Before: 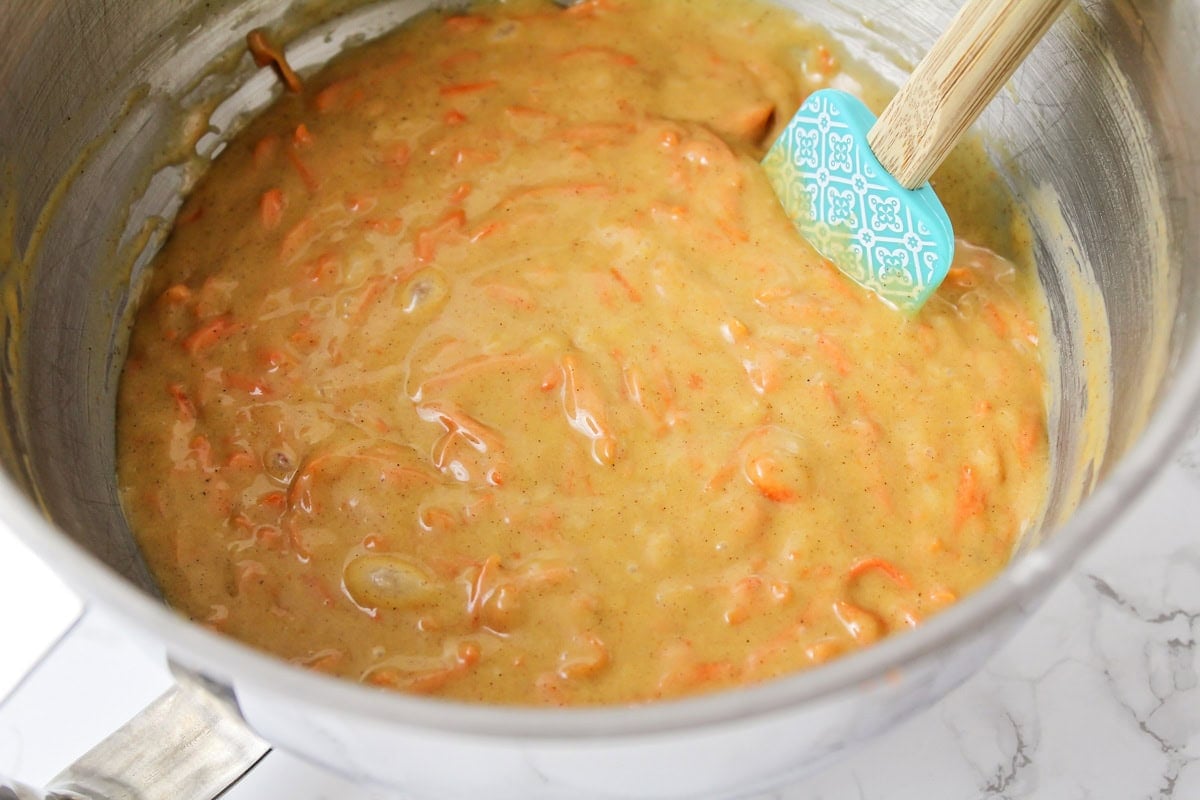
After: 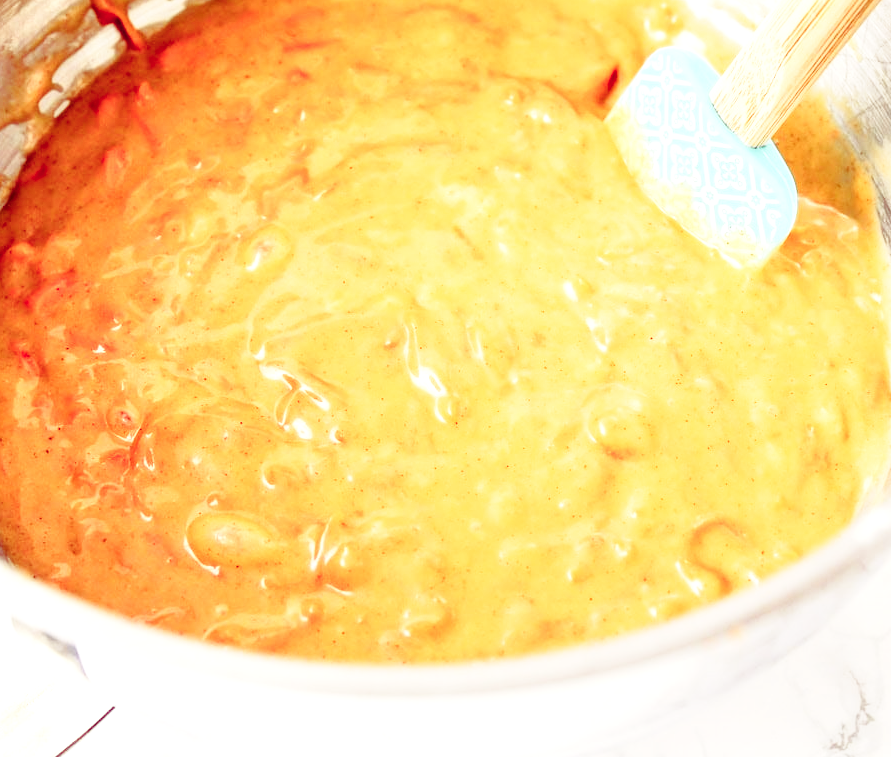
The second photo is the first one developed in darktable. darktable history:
crop and rotate: left 13.106%, top 5.278%, right 12.587%
color zones: curves: ch1 [(0.29, 0.492) (0.373, 0.185) (0.509, 0.481)]; ch2 [(0.25, 0.462) (0.749, 0.457)]
exposure: exposure 1.264 EV, compensate exposure bias true, compensate highlight preservation false
color balance rgb: shadows lift › luminance -18.617%, shadows lift › chroma 35.165%, highlights gain › chroma 3.024%, highlights gain › hue 76.04°, global offset › luminance -0.28%, global offset › hue 260.25°, linear chroma grading › global chroma 20.185%, perceptual saturation grading › global saturation 15.604%, perceptual saturation grading › highlights -18.913%, perceptual saturation grading › shadows 20.325%, contrast -19.635%
local contrast: on, module defaults
base curve: curves: ch0 [(0, 0) (0.579, 0.807) (1, 1)], preserve colors none
contrast brightness saturation: saturation -0.174
